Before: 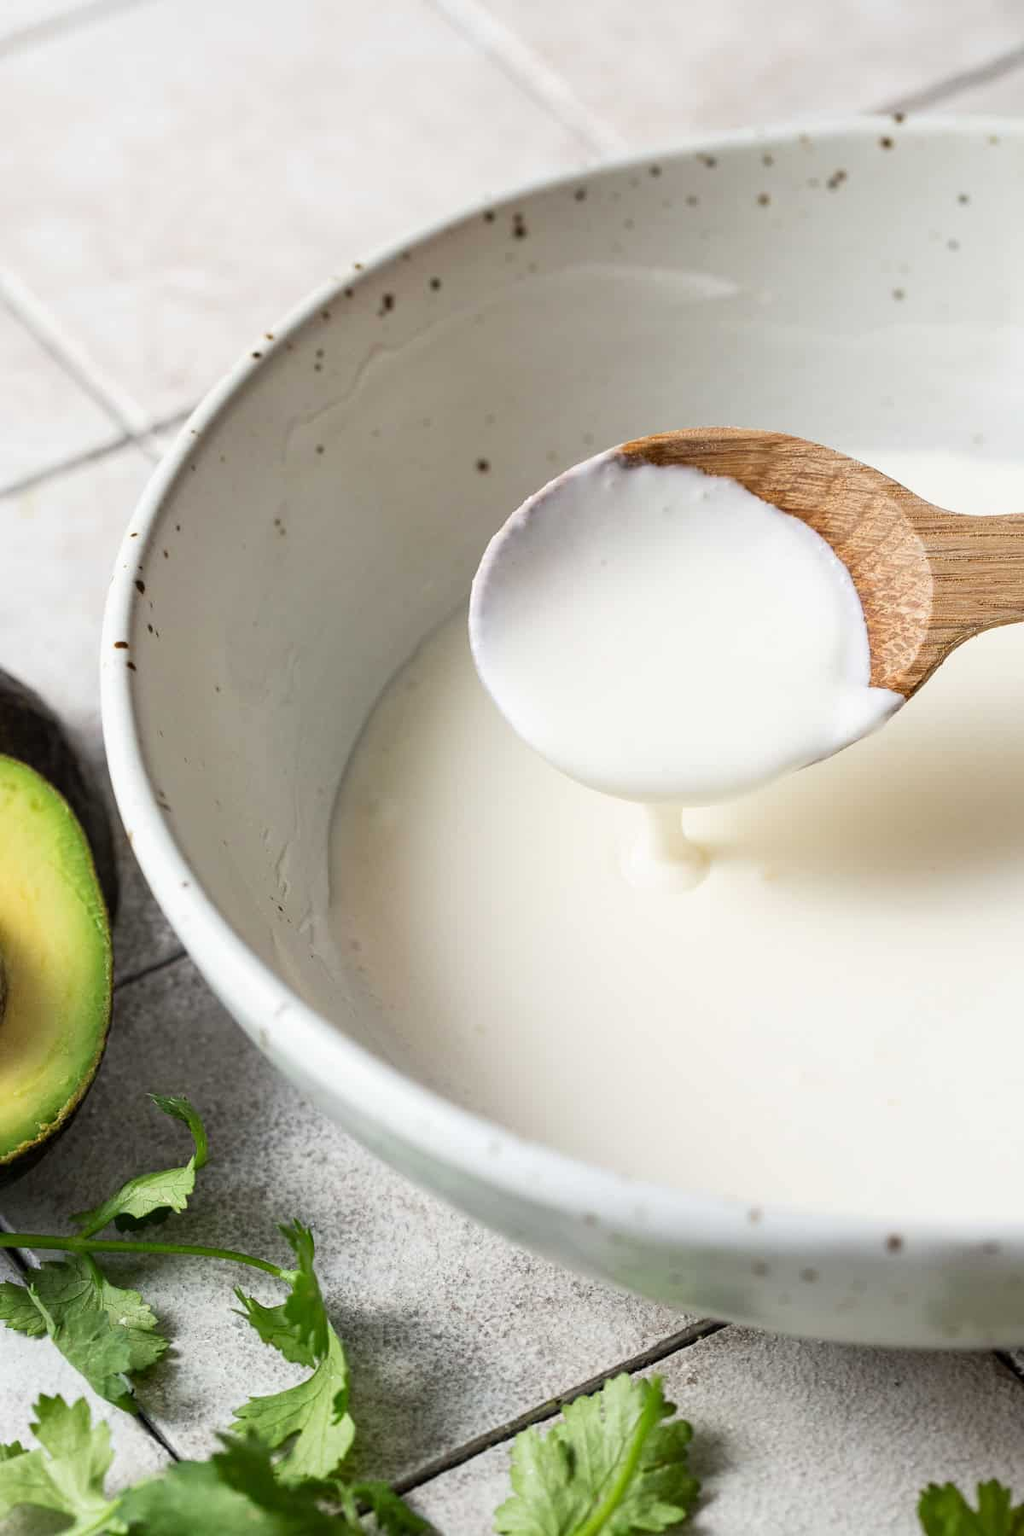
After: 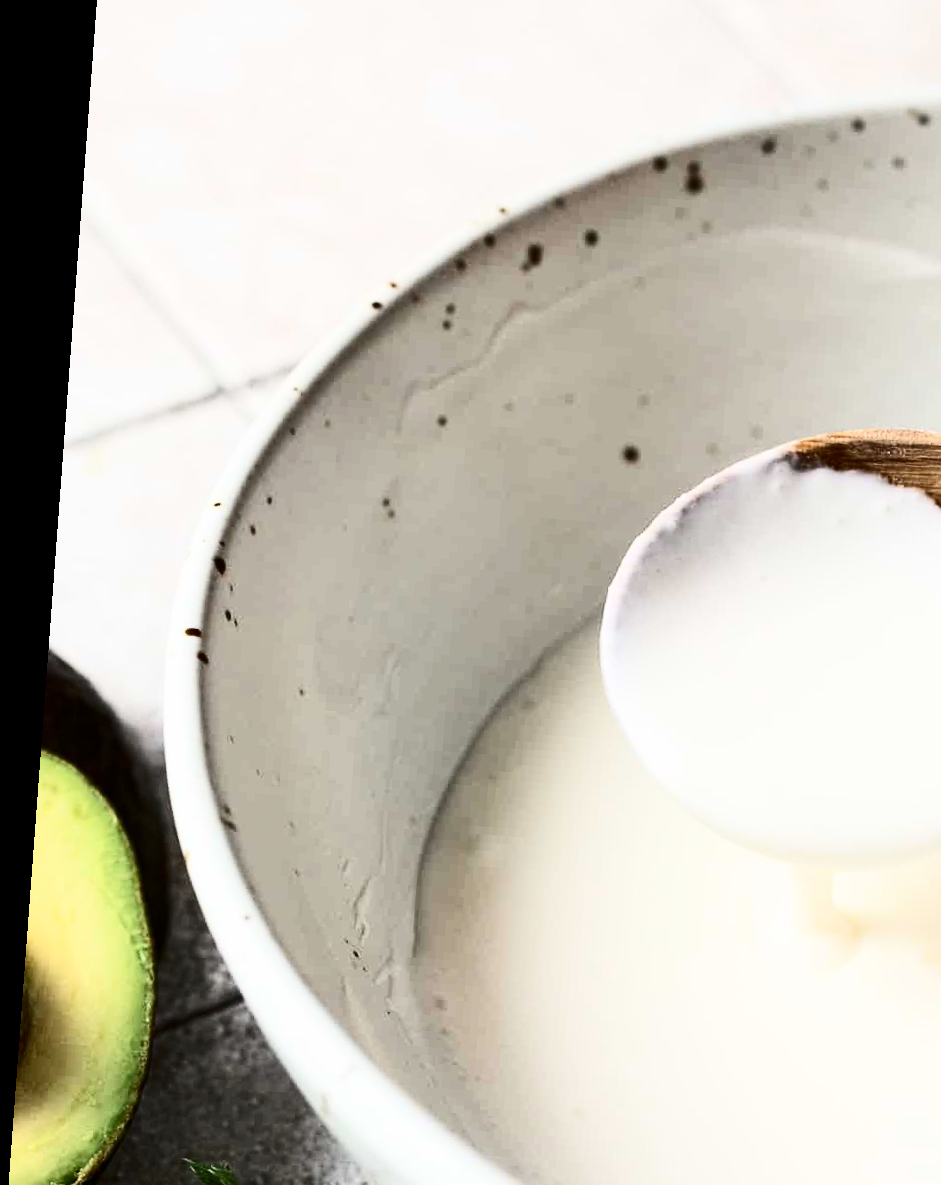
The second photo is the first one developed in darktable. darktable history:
contrast brightness saturation: contrast 0.496, saturation -0.09
crop and rotate: angle -4.27°, left 2.006%, top 7.028%, right 27.263%, bottom 30.048%
